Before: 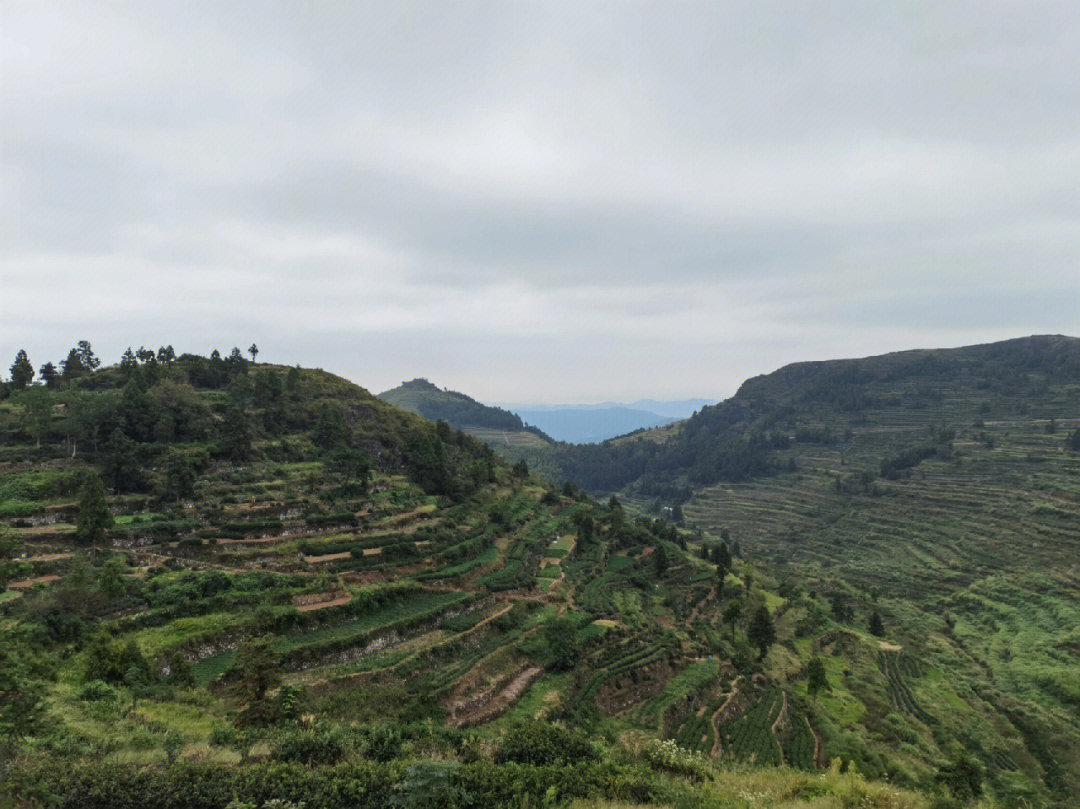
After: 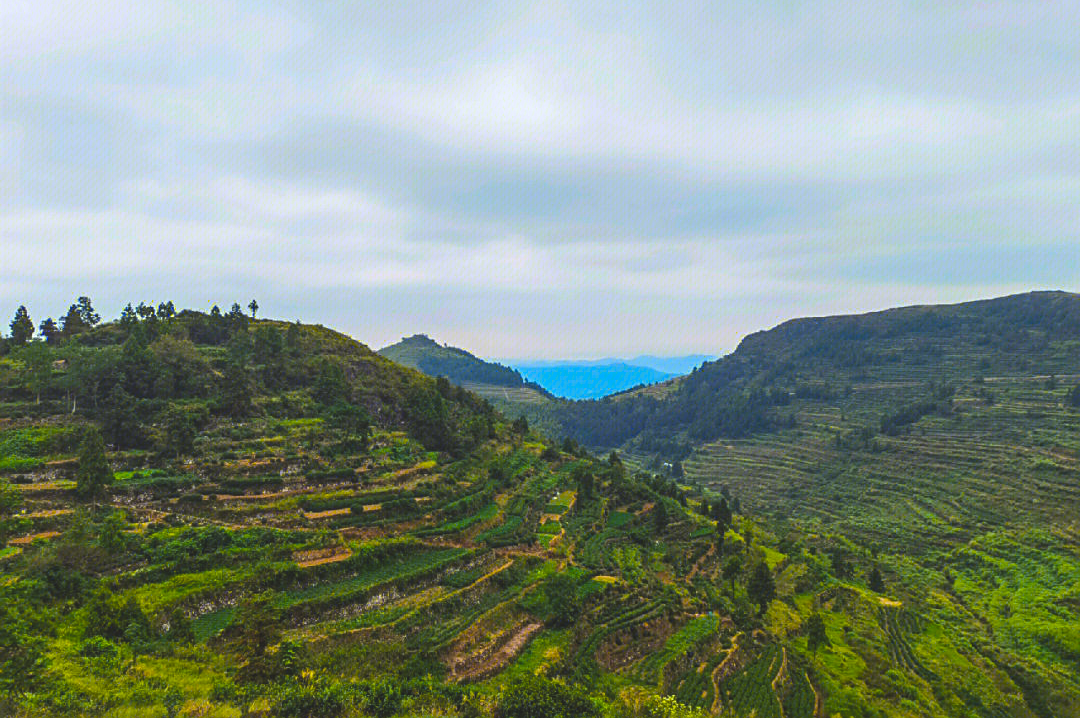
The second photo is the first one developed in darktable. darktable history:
crop and rotate: top 5.511%, bottom 5.73%
local contrast: on, module defaults
sharpen: on, module defaults
color balance rgb: shadows lift › hue 86.48°, power › chroma 0.259%, power › hue 62.62°, global offset › luminance 1.979%, linear chroma grading › shadows 17.908%, linear chroma grading › highlights 60.352%, linear chroma grading › global chroma 49.661%, perceptual saturation grading › global saturation 19.283%, global vibrance 20%
